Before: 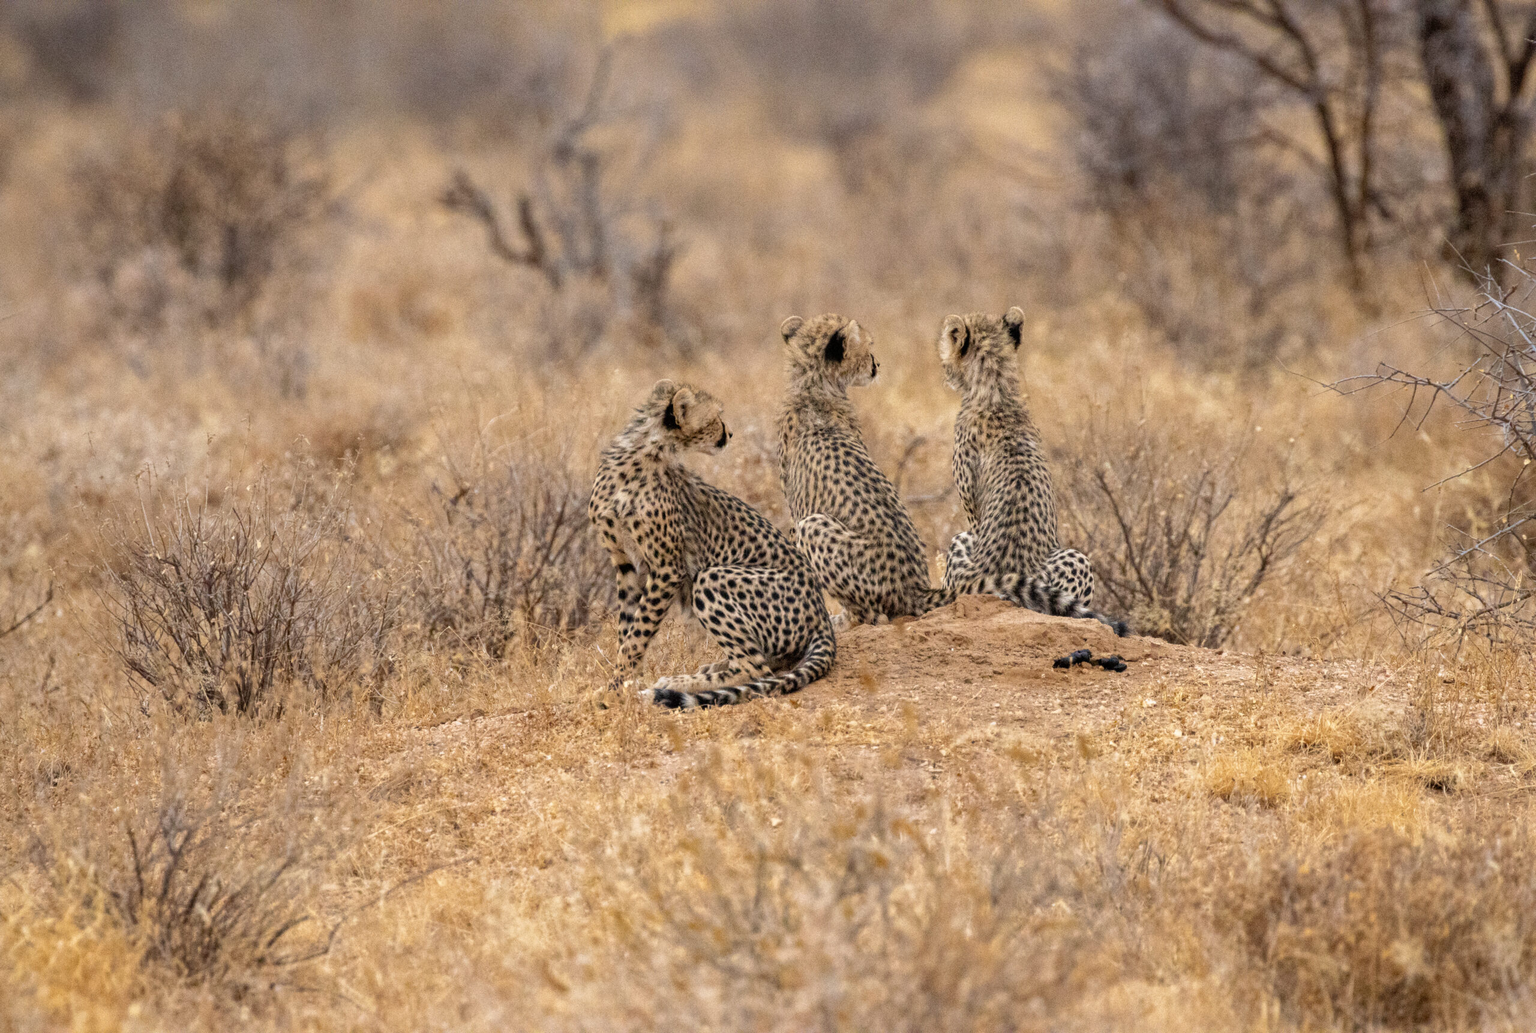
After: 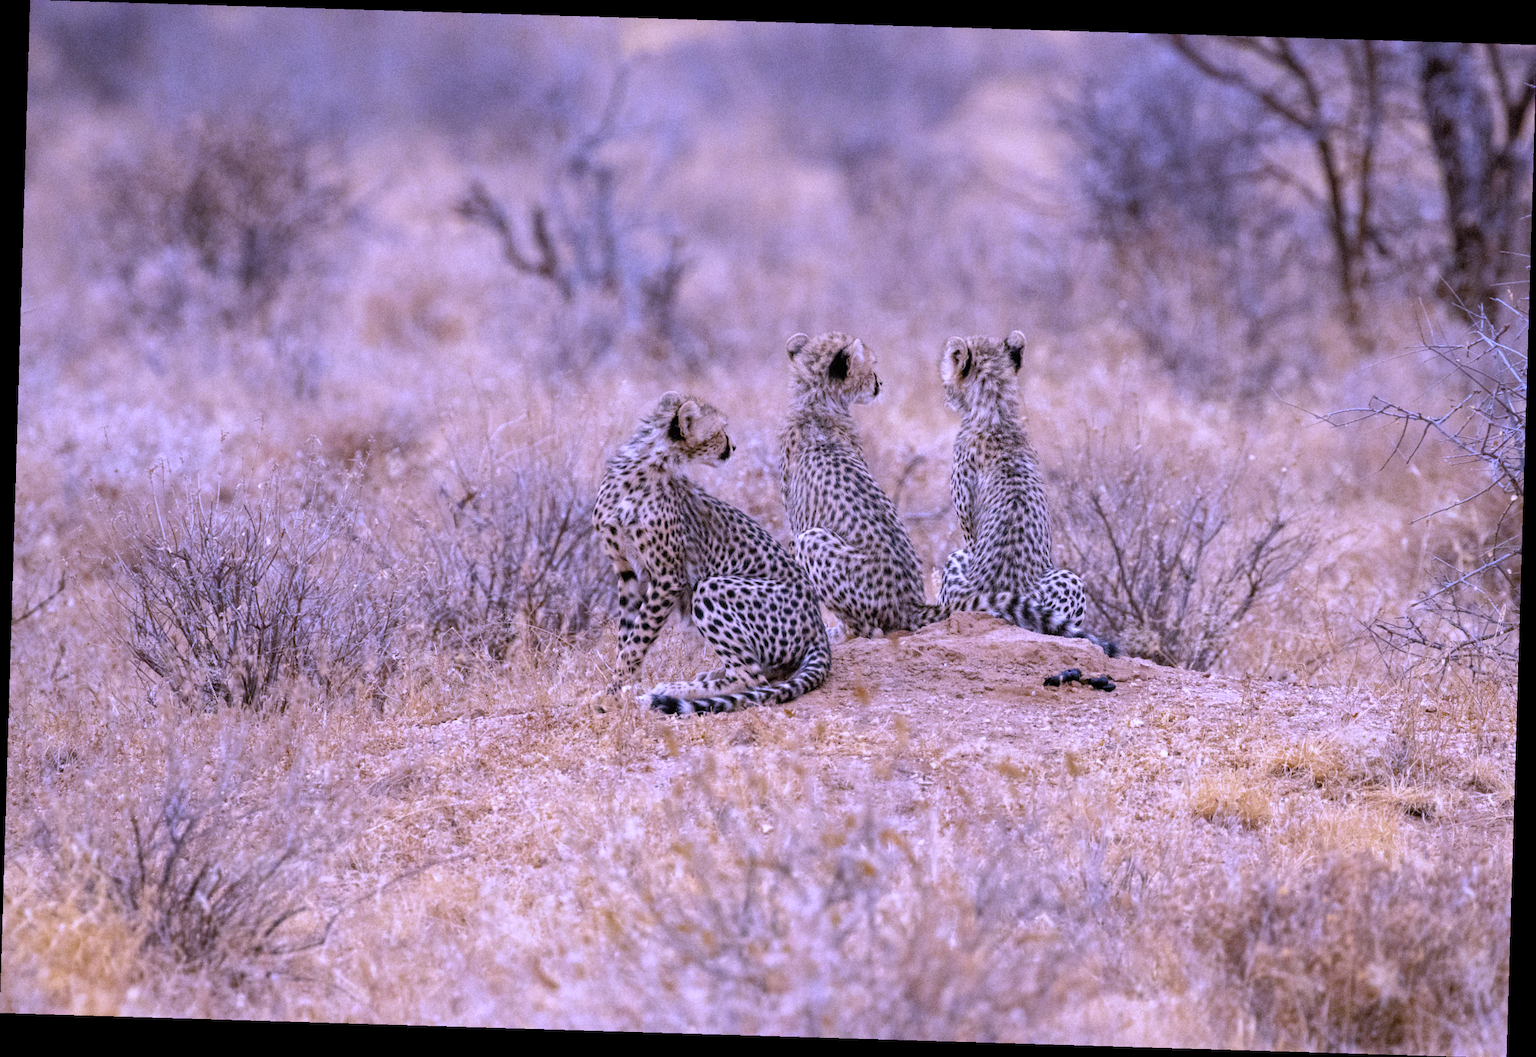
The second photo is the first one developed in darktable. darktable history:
white balance: red 0.98, blue 1.61
rotate and perspective: rotation 1.72°, automatic cropping off
